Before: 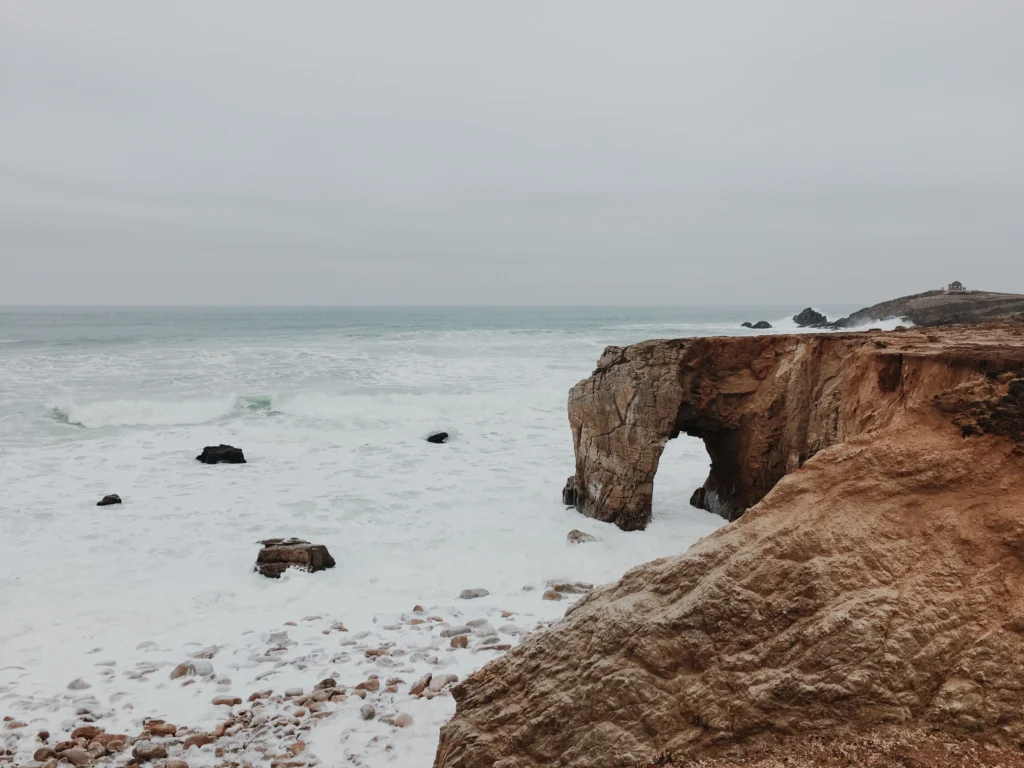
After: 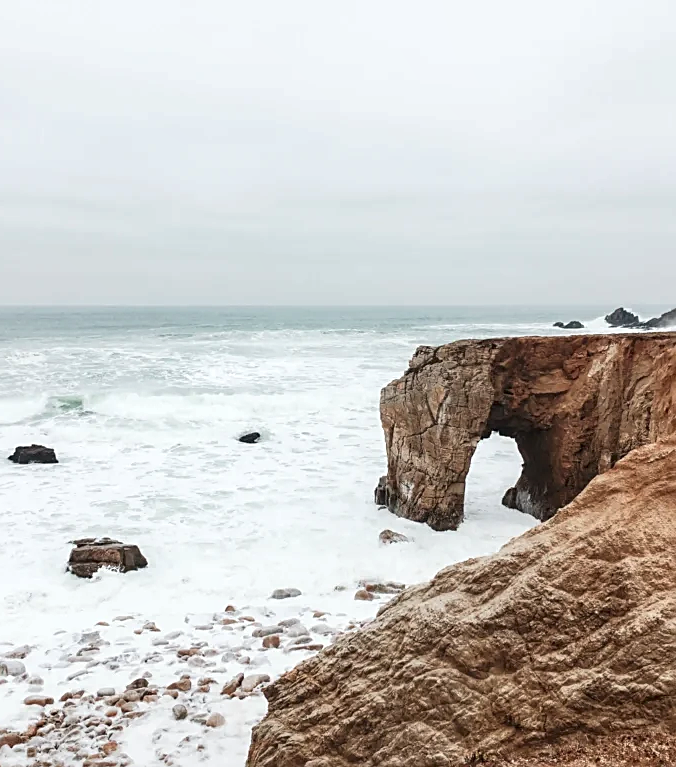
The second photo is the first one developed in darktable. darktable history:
local contrast: on, module defaults
sharpen: on, module defaults
crop and rotate: left 18.442%, right 15.508%
exposure: exposure 0.669 EV, compensate highlight preservation false
